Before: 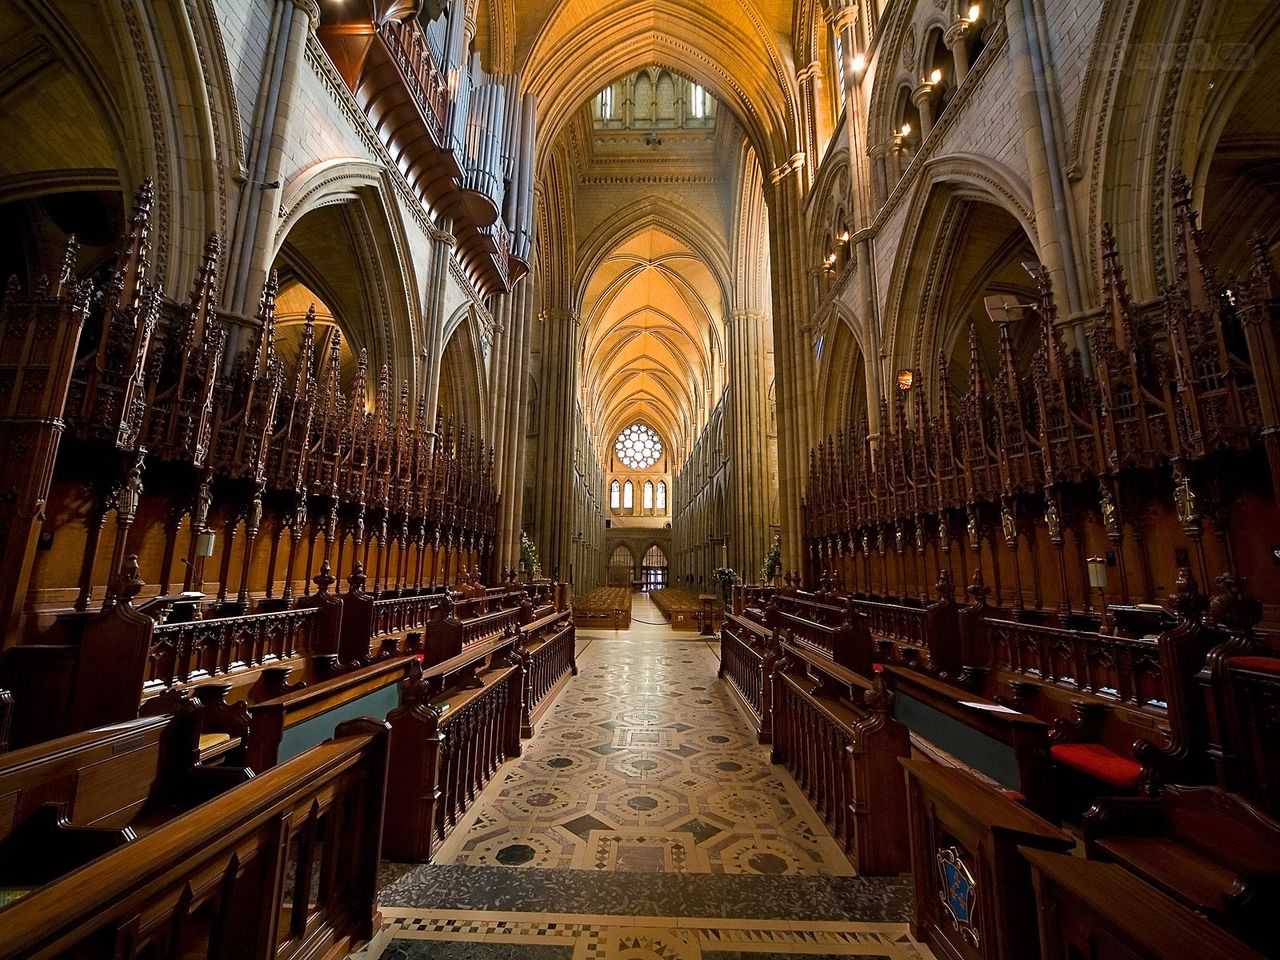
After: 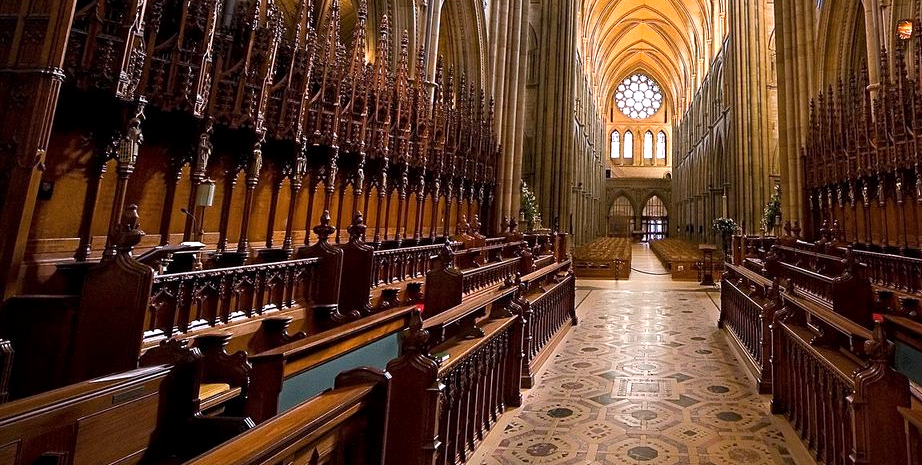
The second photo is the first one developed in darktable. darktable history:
exposure: exposure 0.2 EV, compensate highlight preservation false
crop: top 36.498%, right 27.964%, bottom 14.995%
white balance: red 1.05, blue 1.072
local contrast: highlights 100%, shadows 100%, detail 120%, midtone range 0.2
